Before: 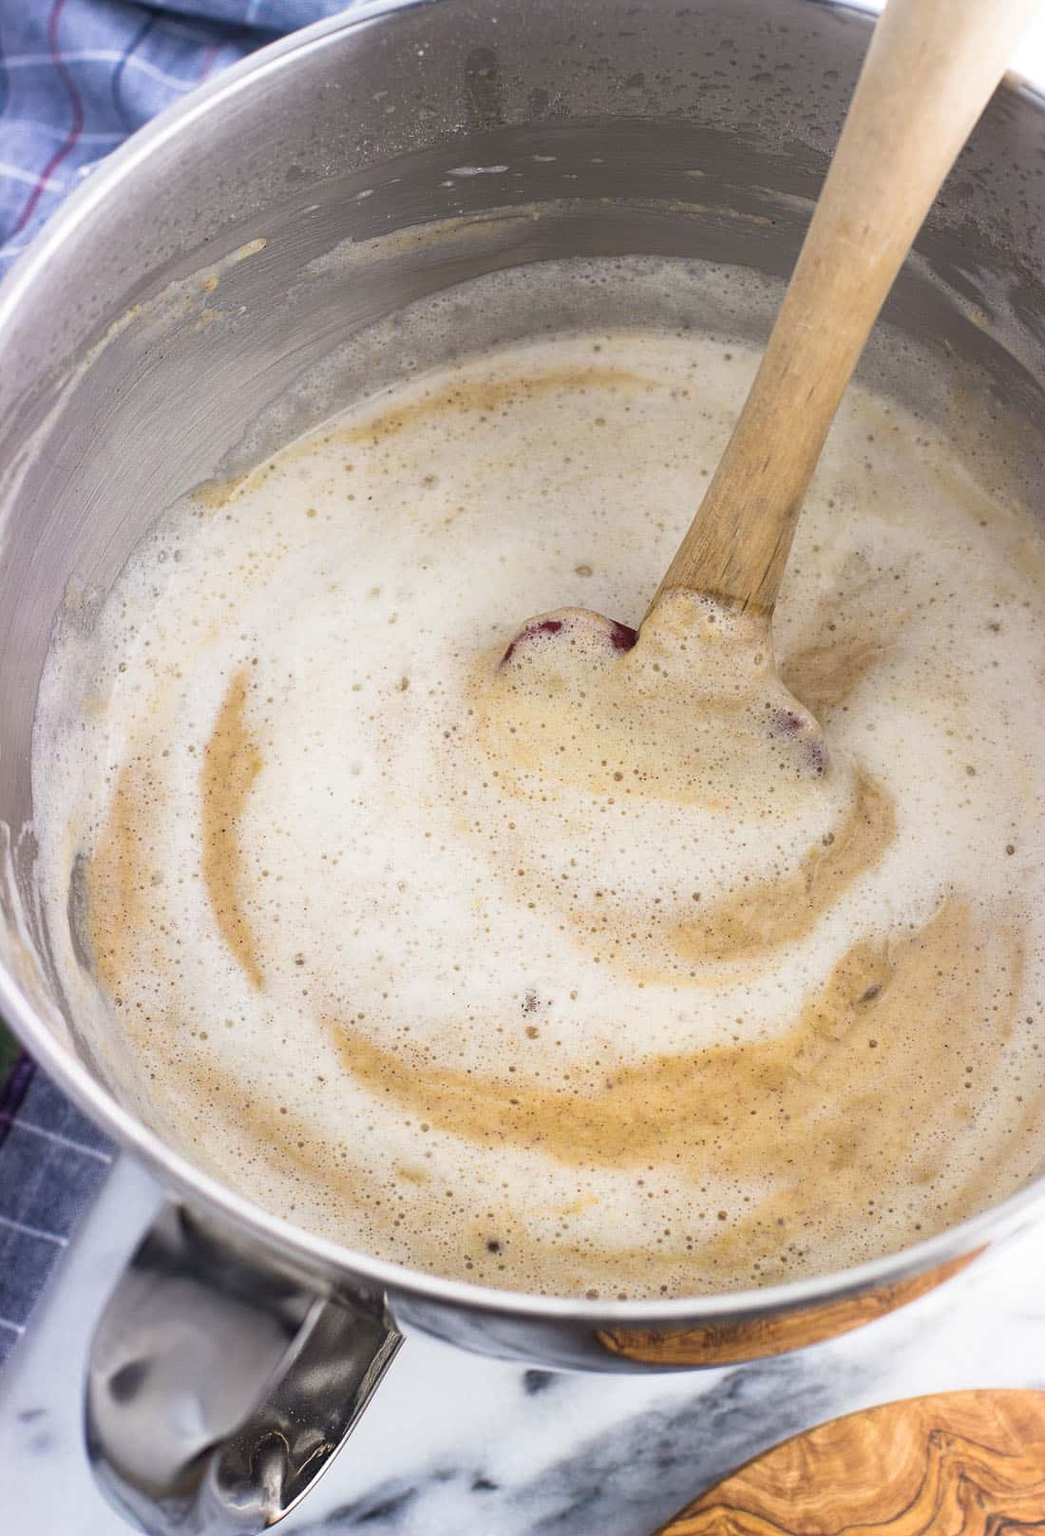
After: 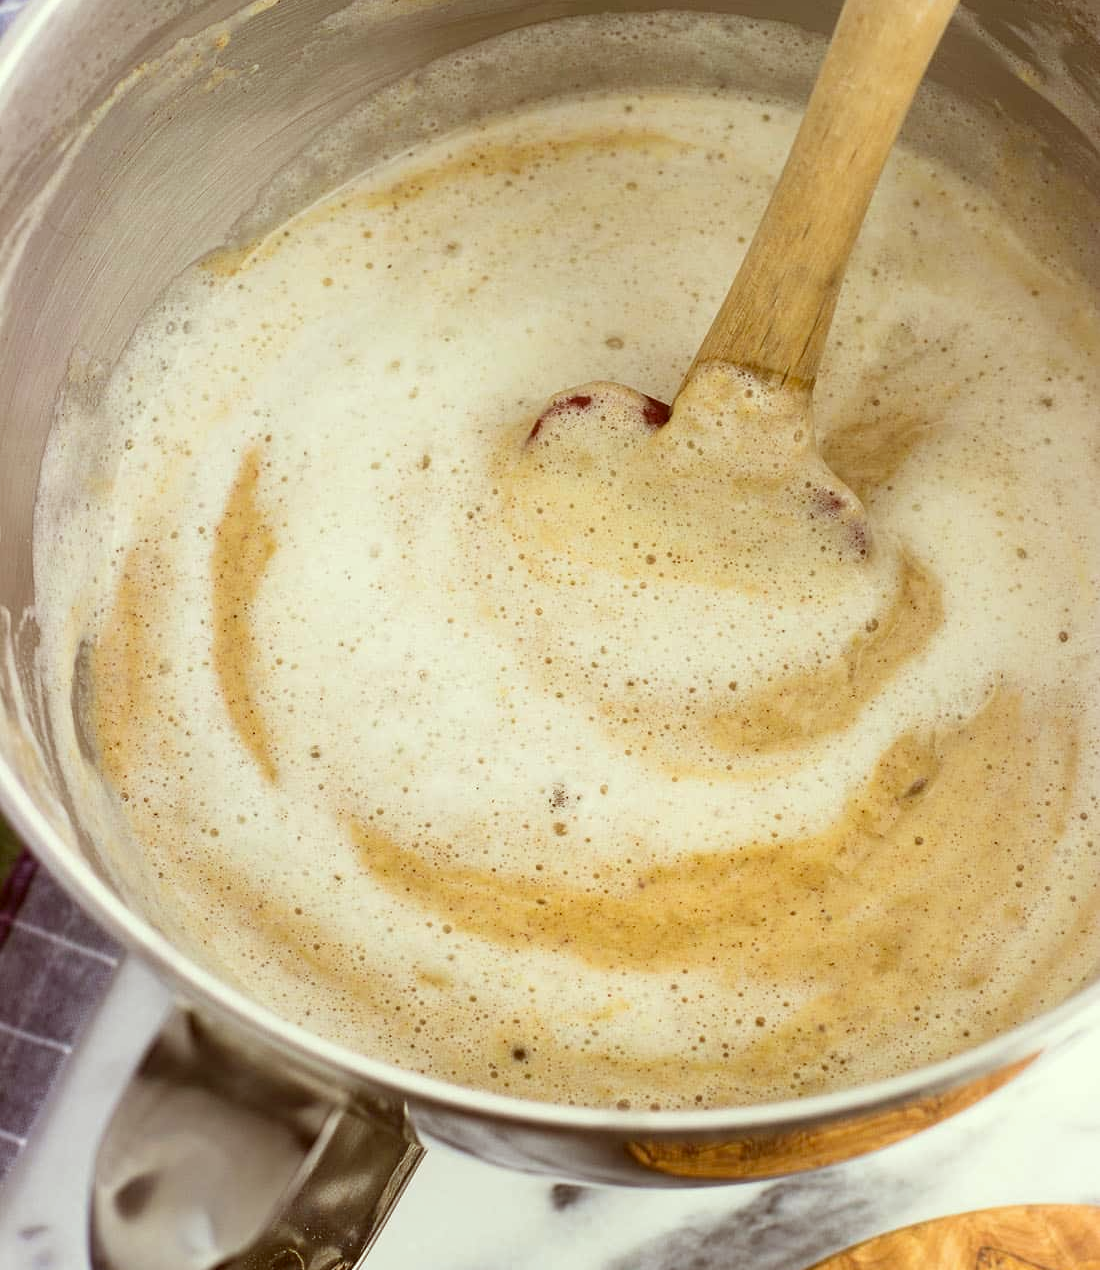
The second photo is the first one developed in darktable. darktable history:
crop and rotate: top 15.977%, bottom 5.459%
color correction: highlights a* -5.98, highlights b* 9.5, shadows a* 10.53, shadows b* 23.92
